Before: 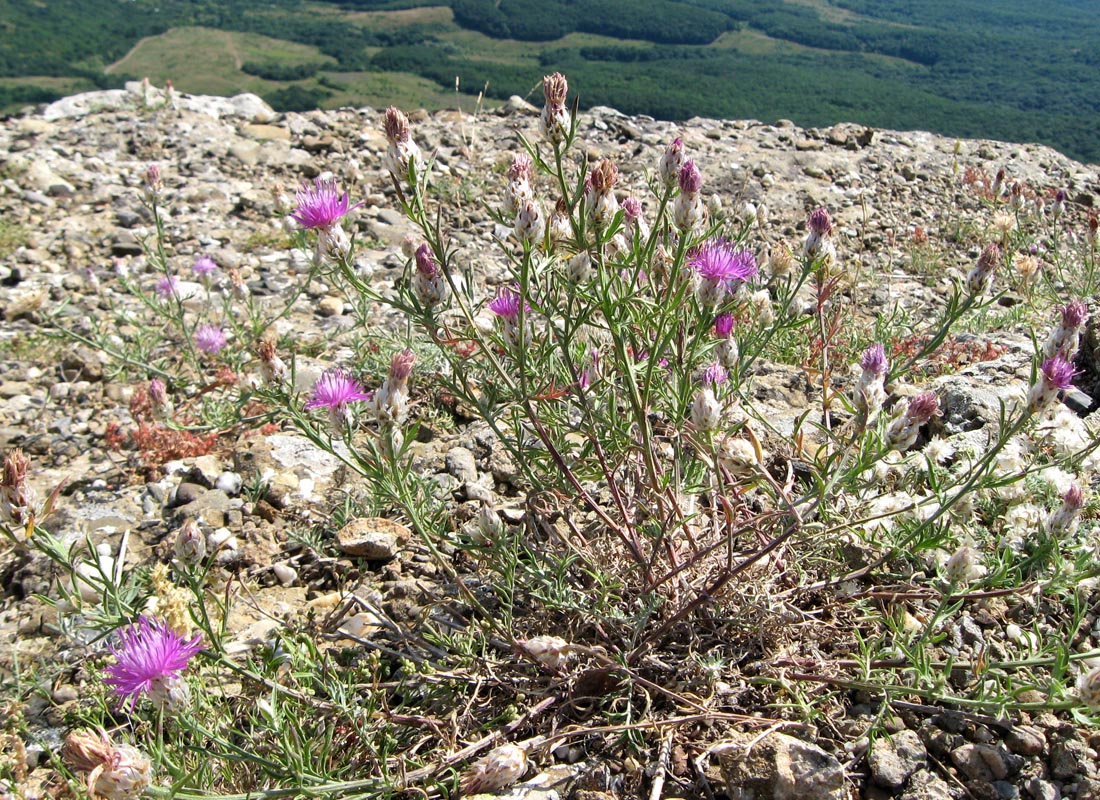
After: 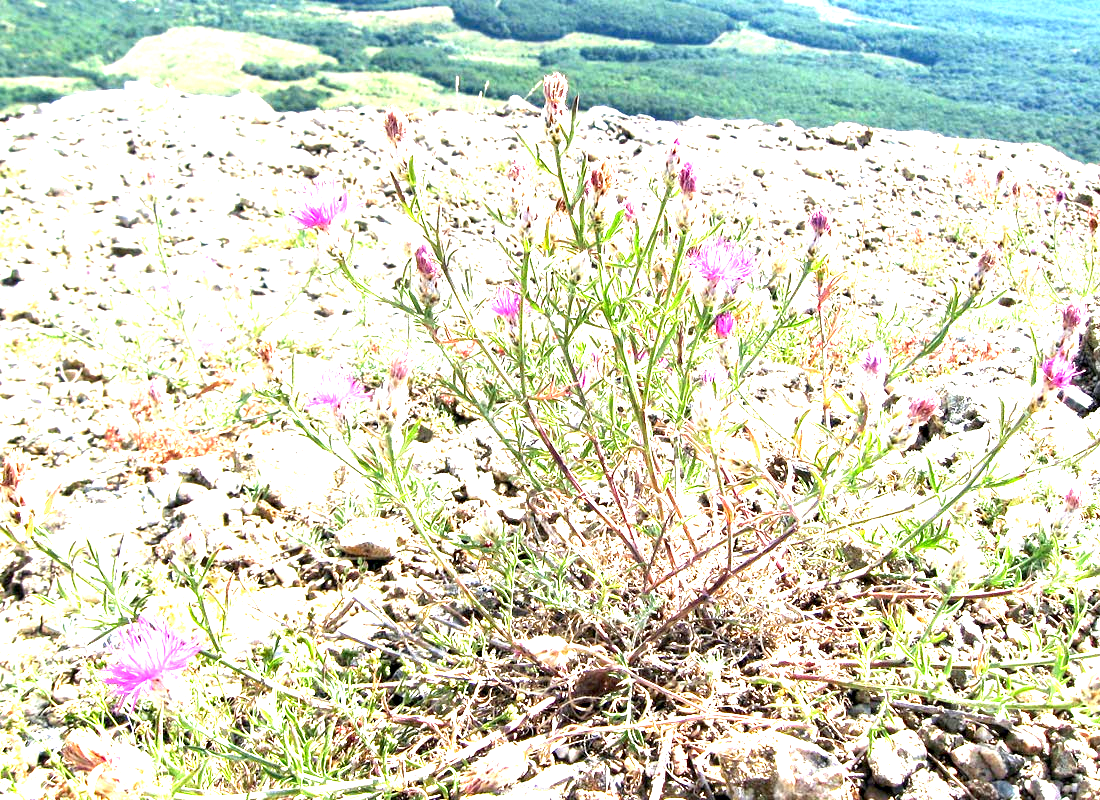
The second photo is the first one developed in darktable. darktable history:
exposure: black level correction 0.001, exposure 2.607 EV, compensate exposure bias true, compensate highlight preservation false
contrast equalizer: octaves 7, y [[0.6 ×6], [0.55 ×6], [0 ×6], [0 ×6], [0 ×6]], mix 0.3
